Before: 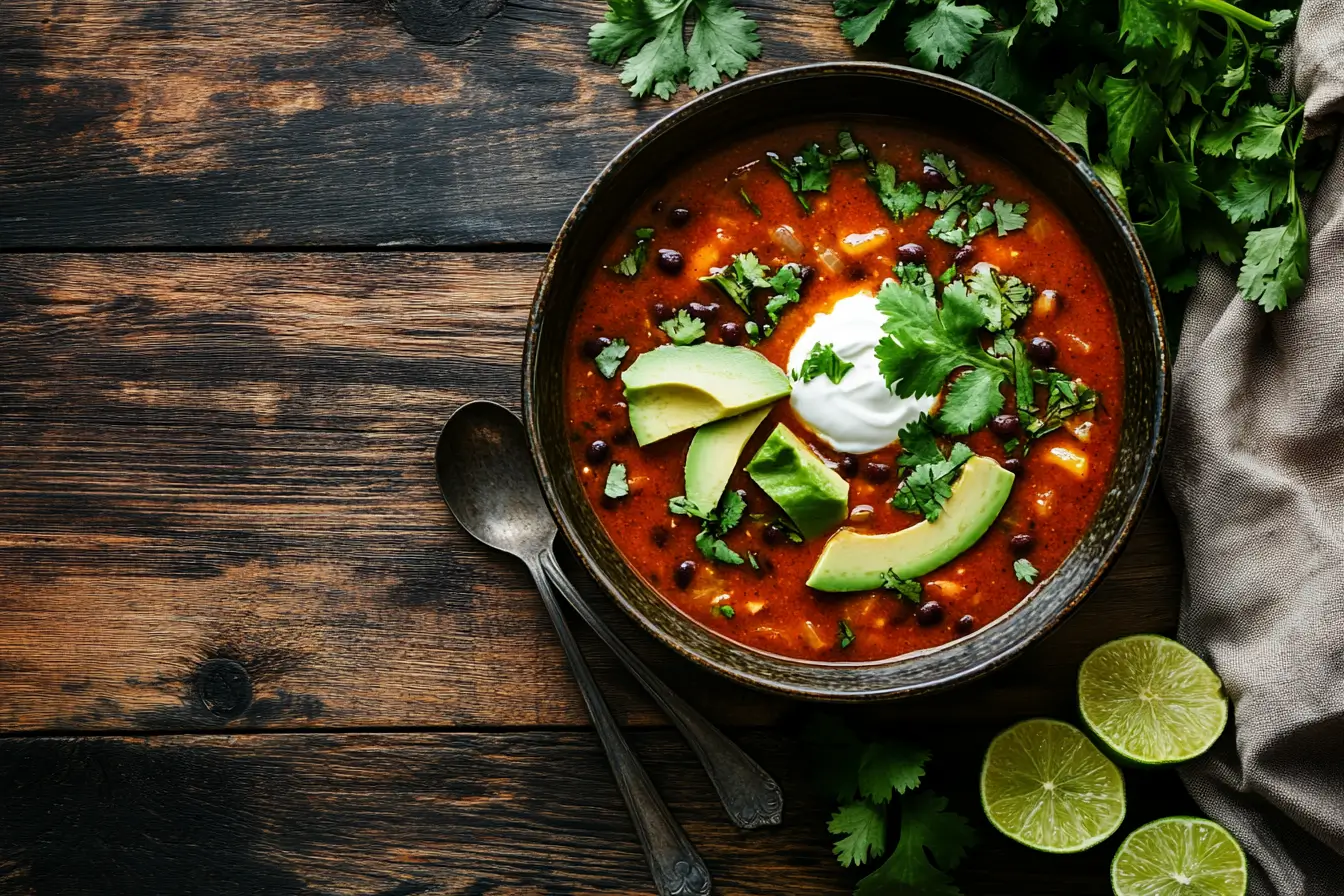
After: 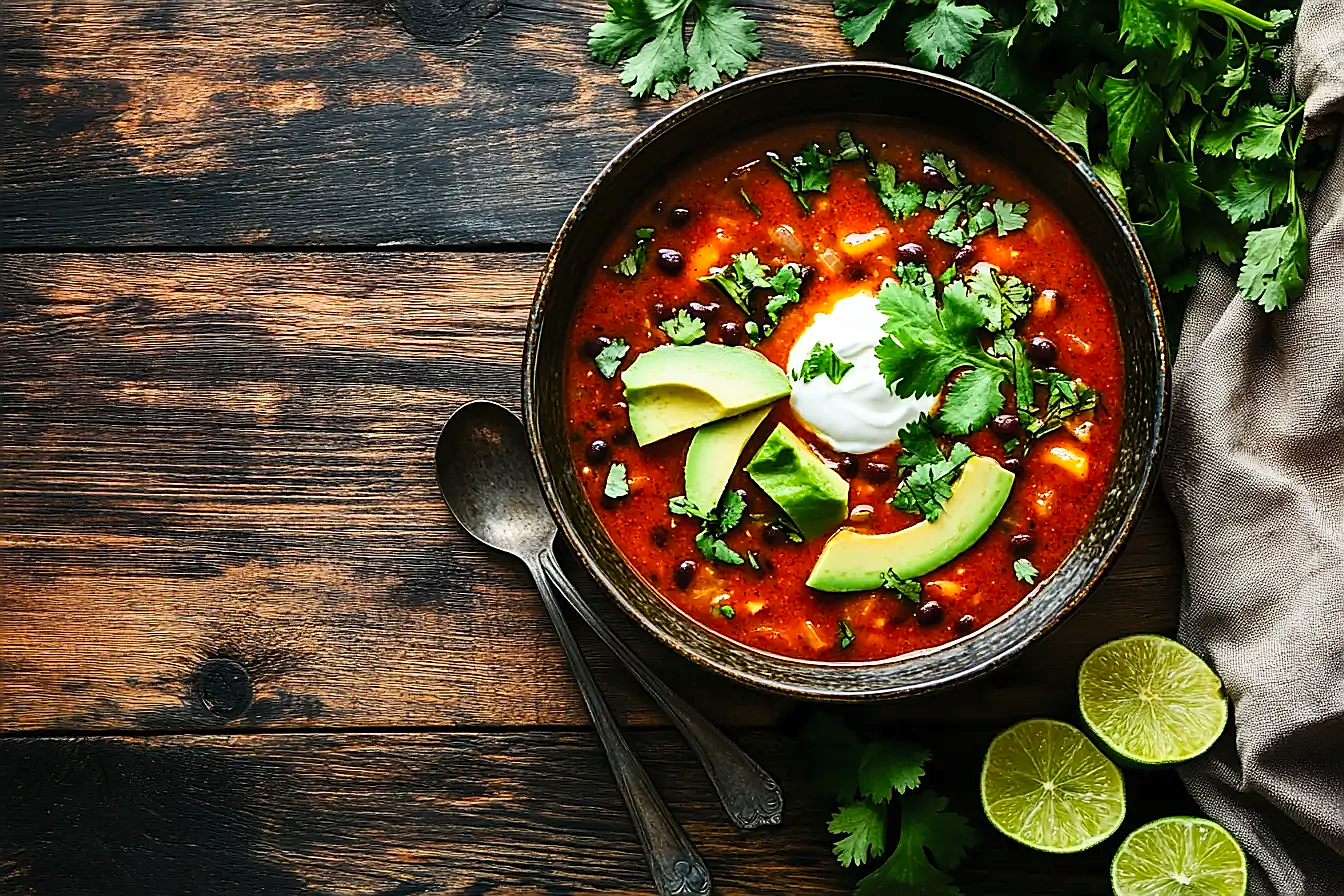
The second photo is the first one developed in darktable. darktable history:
sharpen: radius 1.4, amount 1.25, threshold 0.7
contrast brightness saturation: contrast 0.2, brightness 0.16, saturation 0.22
